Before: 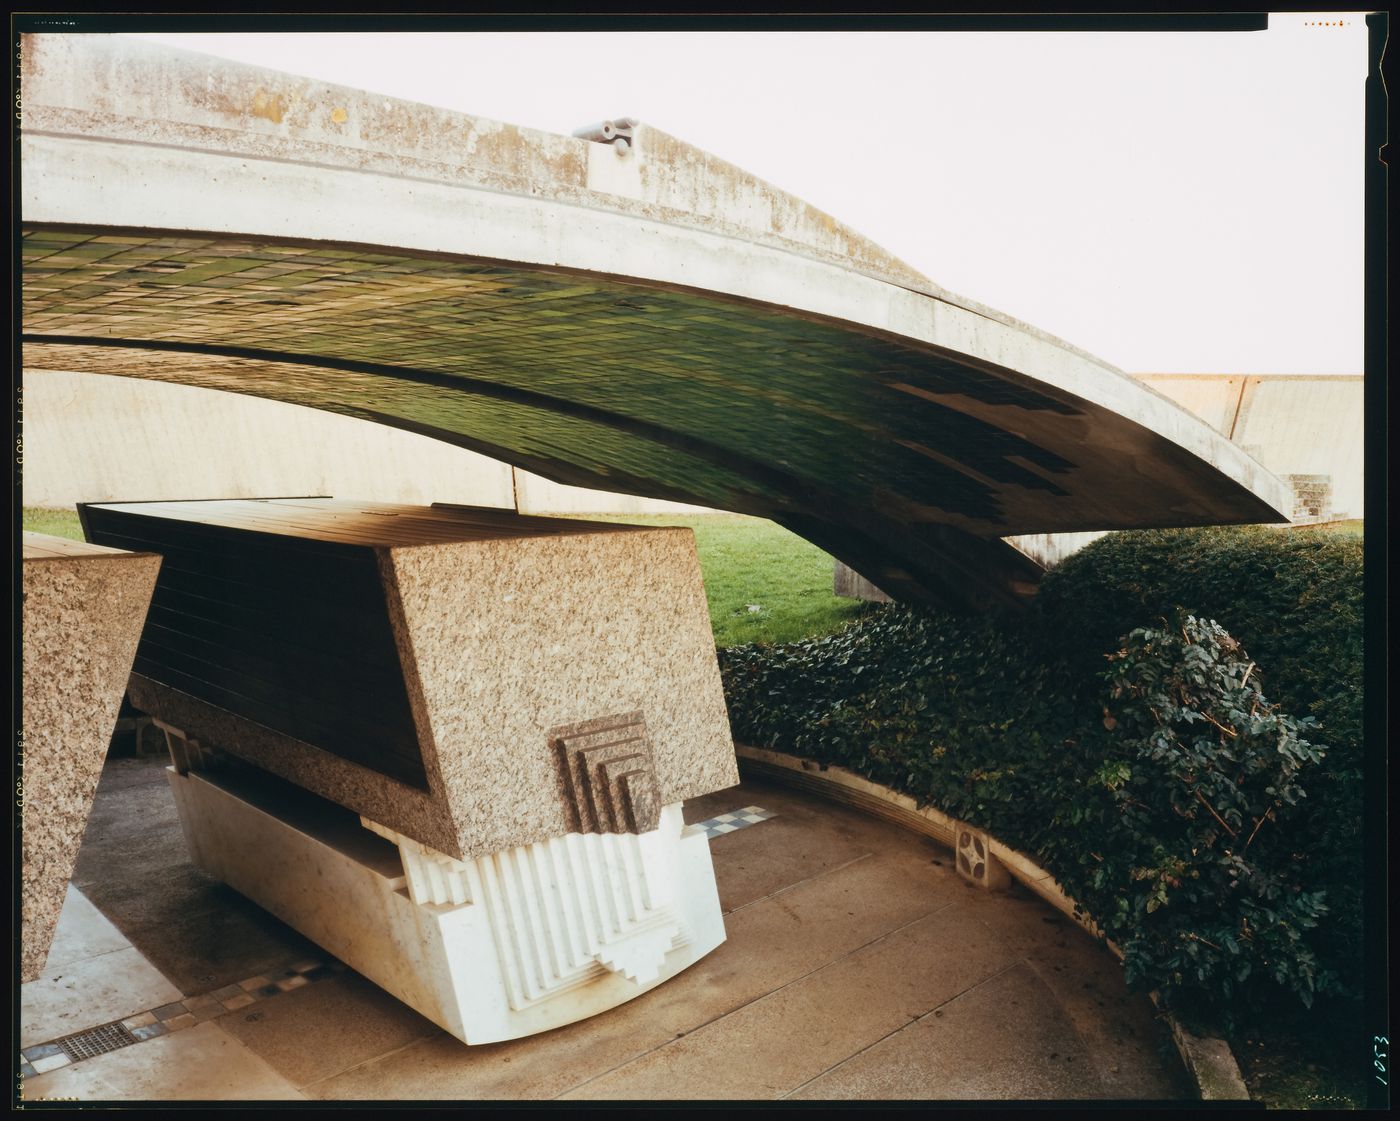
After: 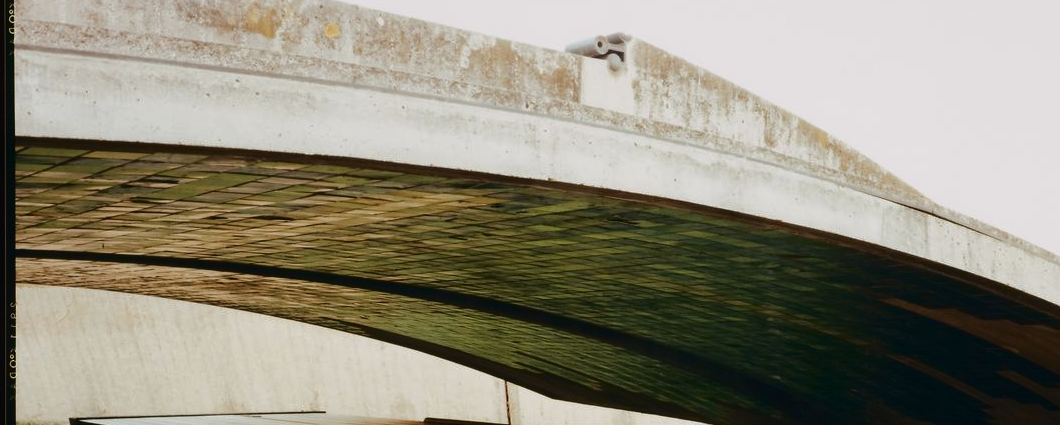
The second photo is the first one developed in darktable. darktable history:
tone curve: curves: ch0 [(0, 0) (0.224, 0.12) (0.375, 0.296) (0.528, 0.472) (0.681, 0.634) (0.8, 0.766) (0.873, 0.877) (1, 1)], color space Lab, independent channels, preserve colors none
crop: left 0.508%, top 7.636%, right 23.535%, bottom 54.436%
exposure: exposure -0.241 EV, compensate highlight preservation false
